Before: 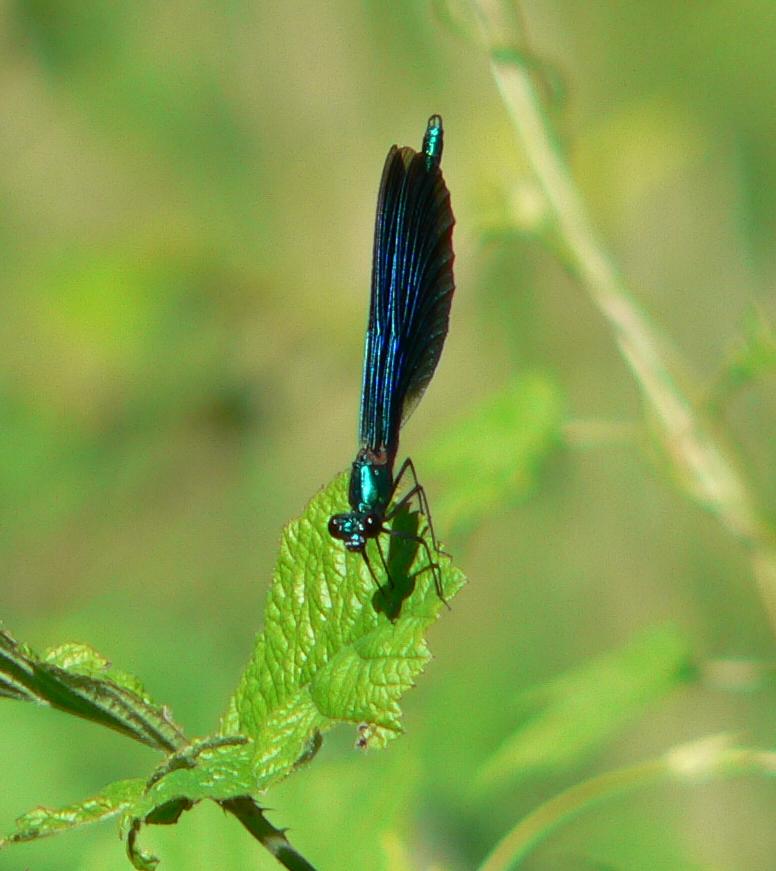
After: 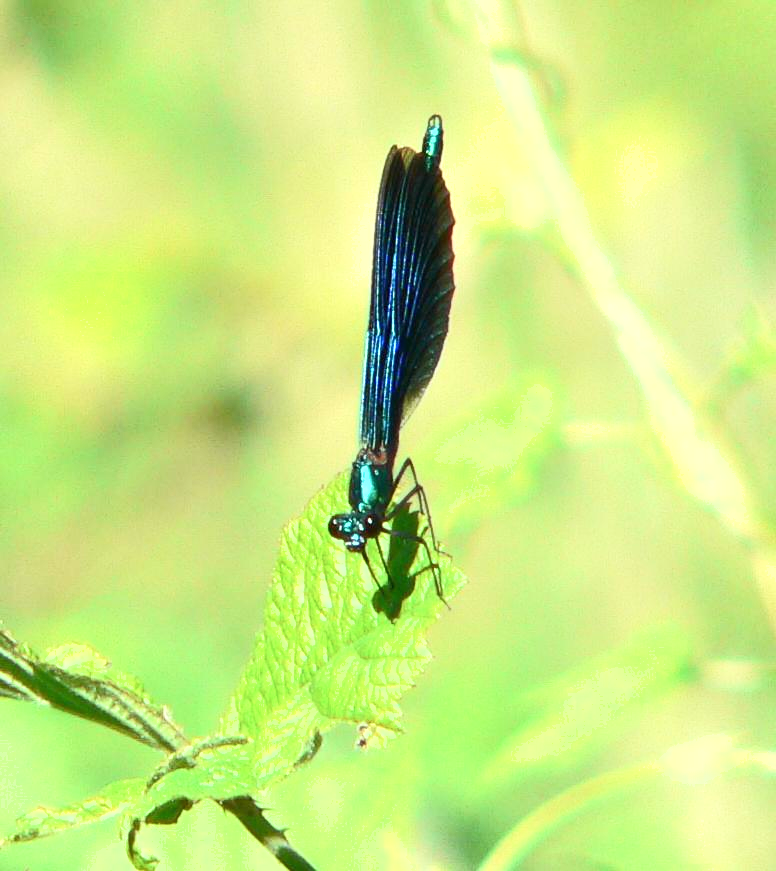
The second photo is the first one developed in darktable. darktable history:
shadows and highlights: shadows -1.44, highlights 40.66
exposure: black level correction 0, exposure 1.102 EV, compensate highlight preservation false
